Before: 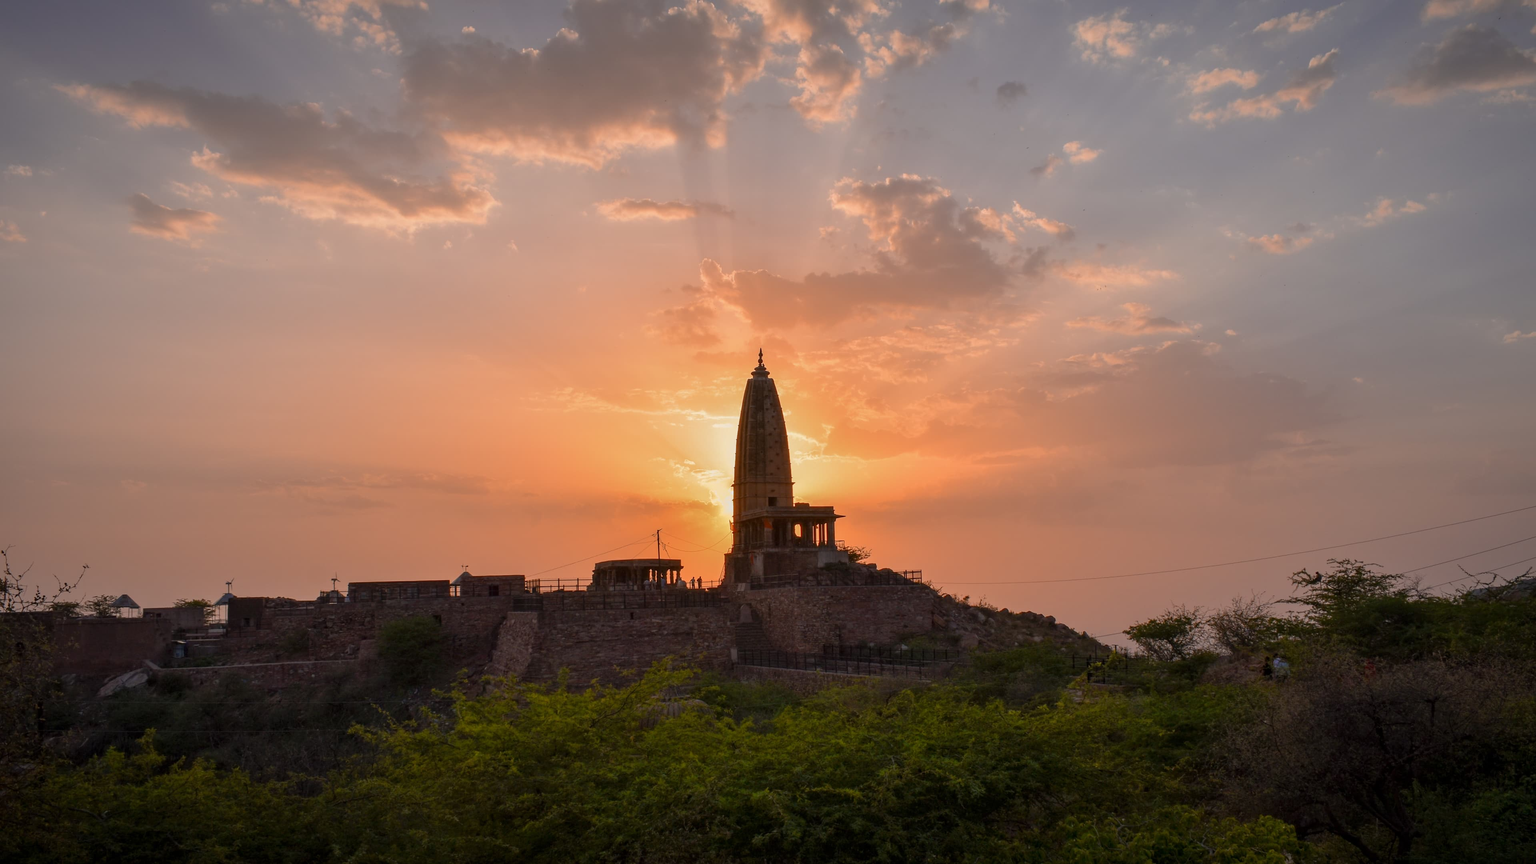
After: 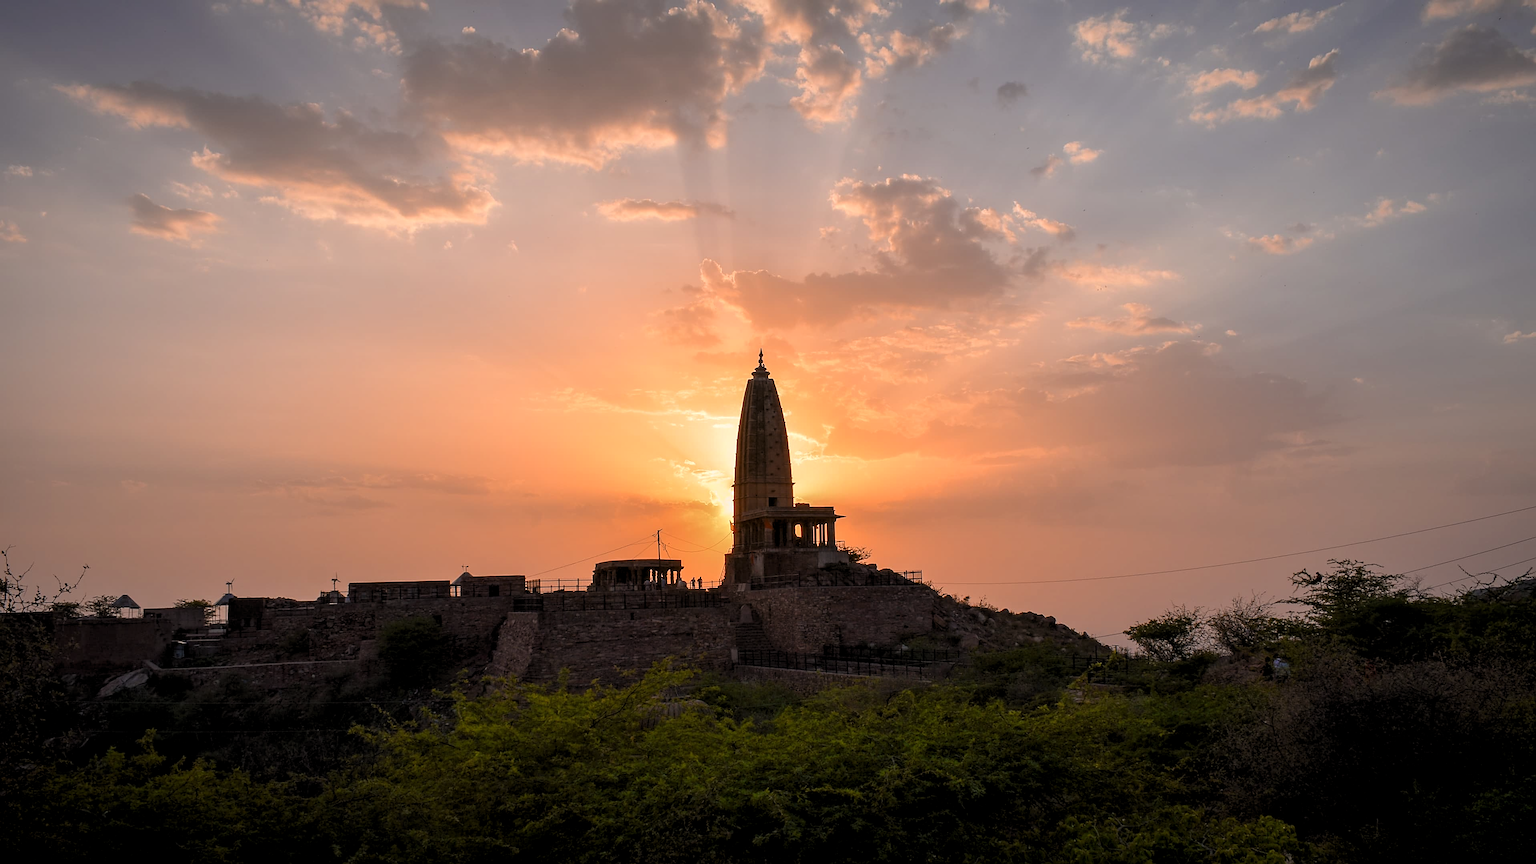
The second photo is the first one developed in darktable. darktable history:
shadows and highlights: radius 93.37, shadows -14.65, white point adjustment 0.248, highlights 32.64, compress 48.53%, soften with gaussian
sharpen: on, module defaults
levels: levels [0.062, 0.494, 0.925]
